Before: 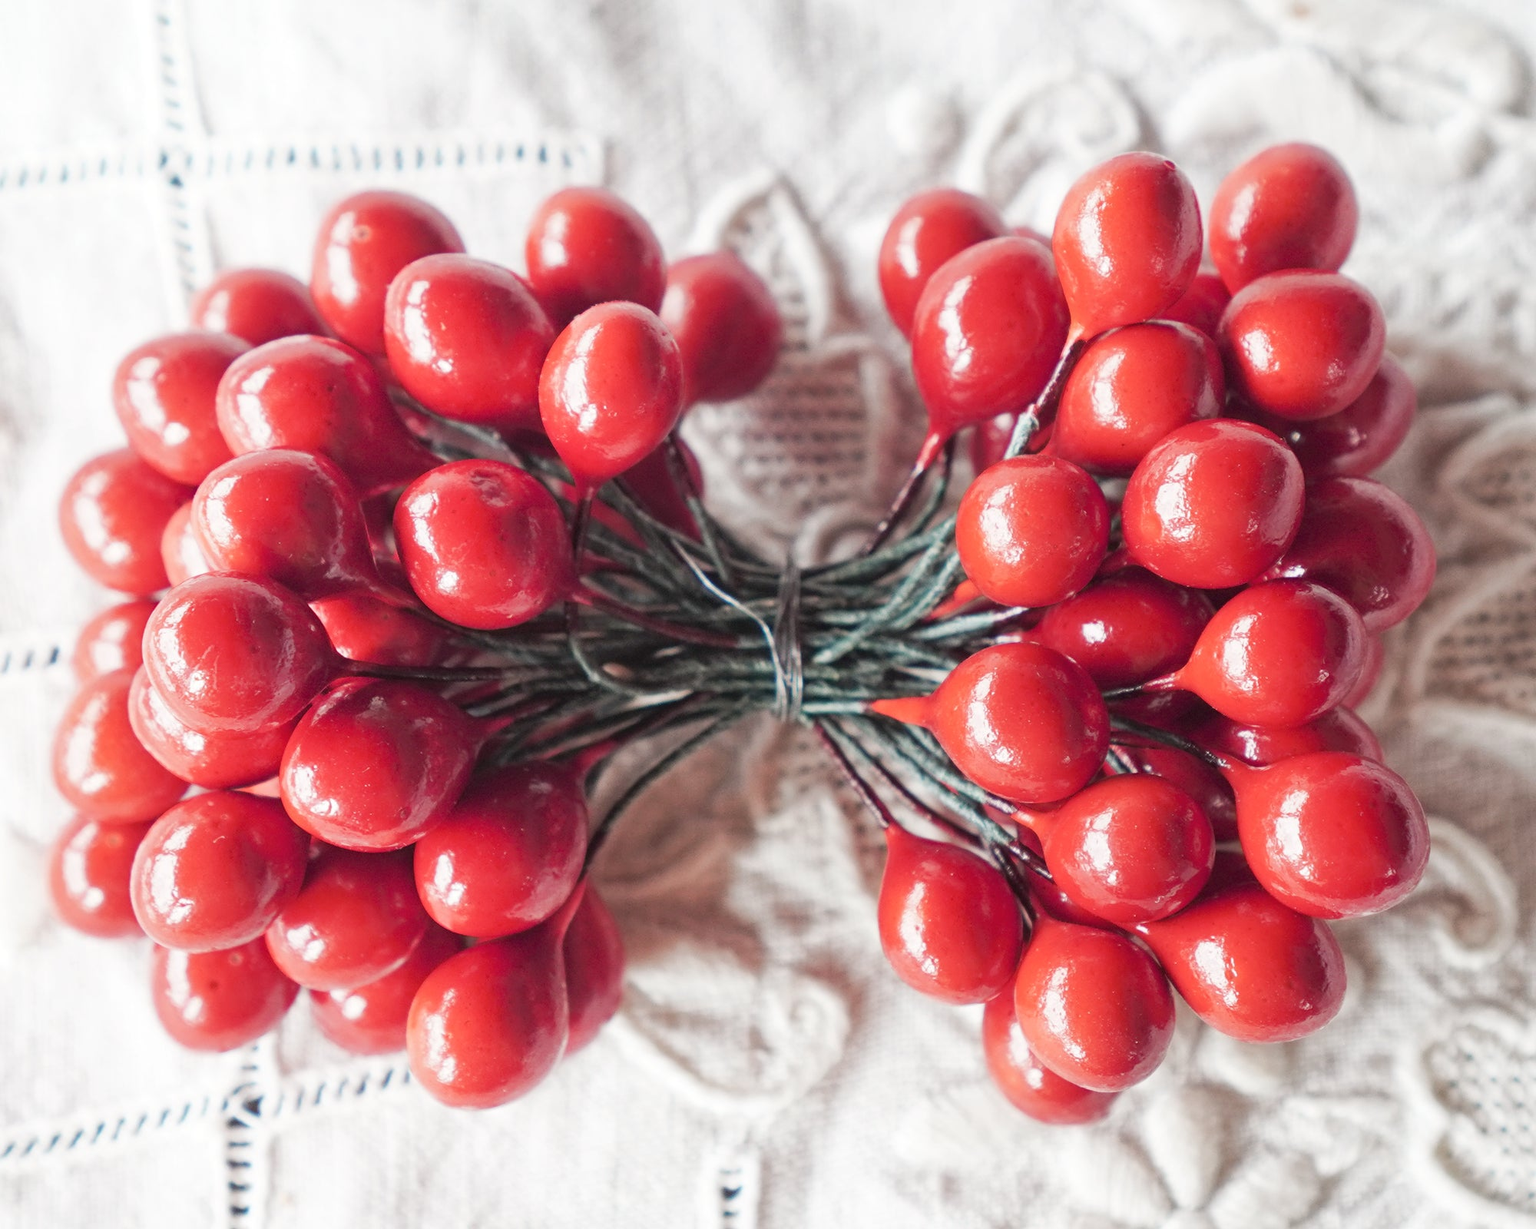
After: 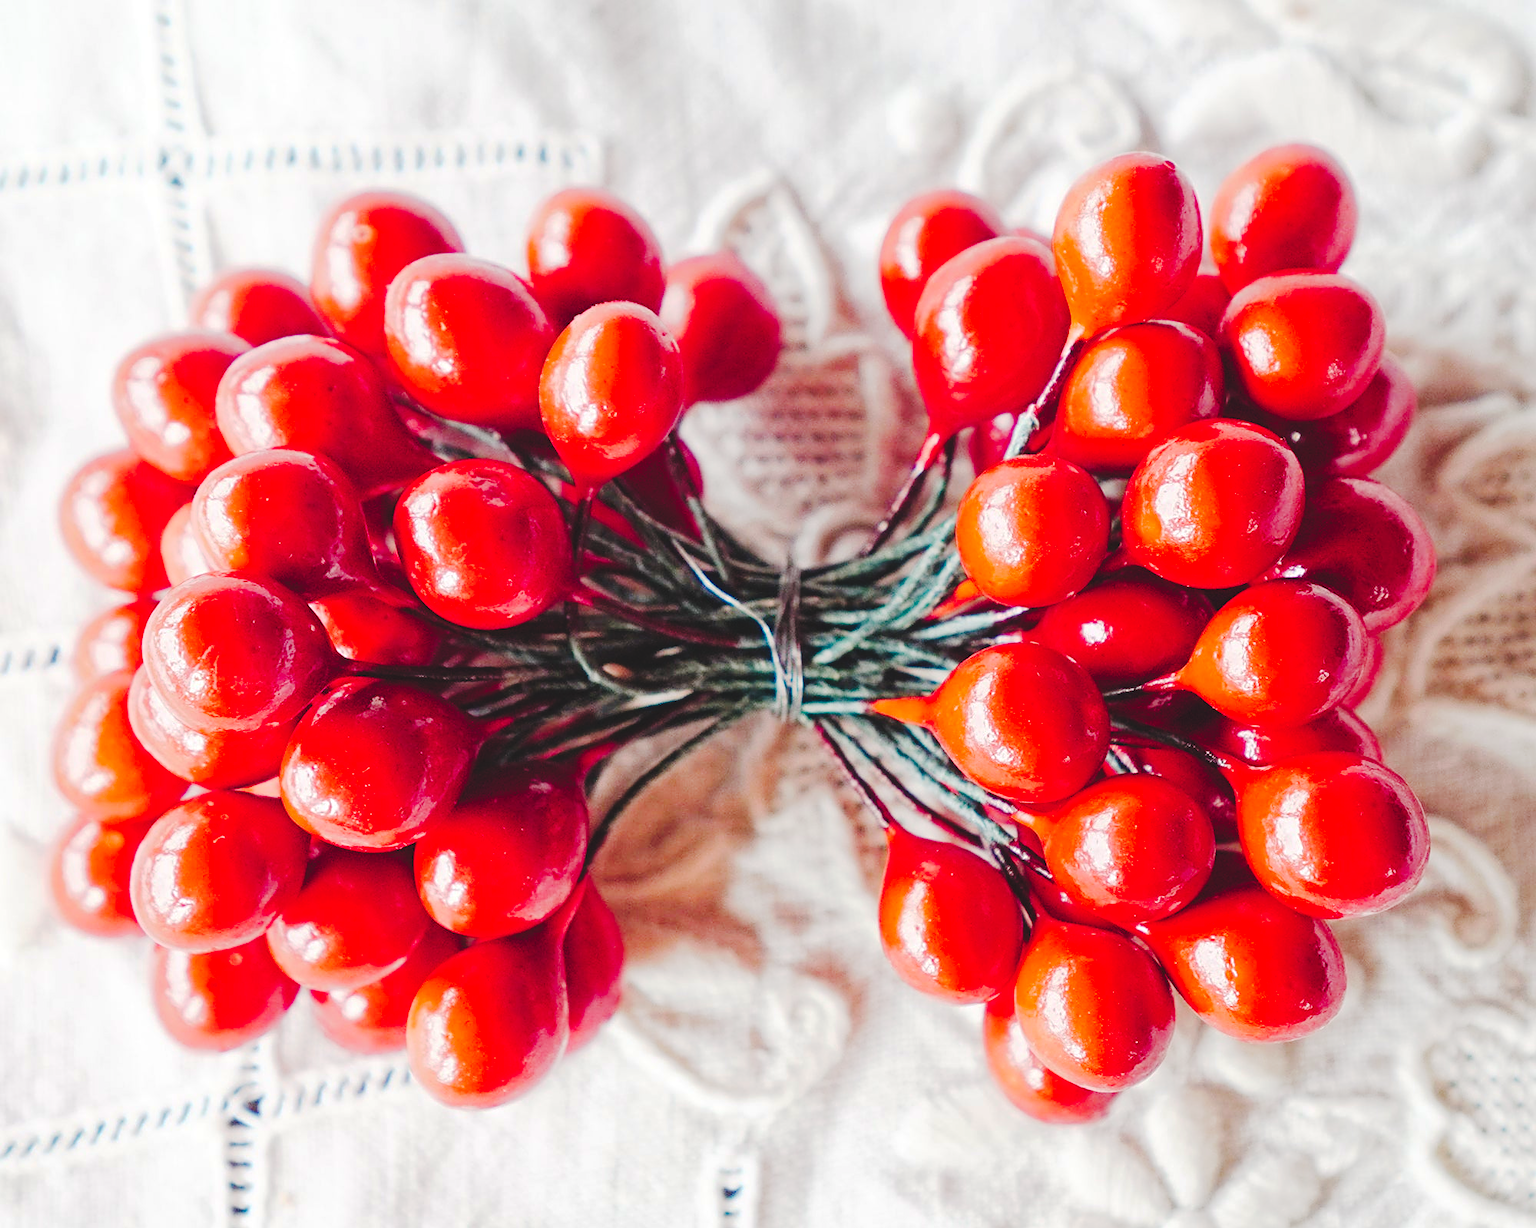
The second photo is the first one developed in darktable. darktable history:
sharpen: on, module defaults
tone curve: curves: ch0 [(0, 0) (0.003, 0.079) (0.011, 0.083) (0.025, 0.088) (0.044, 0.095) (0.069, 0.106) (0.1, 0.115) (0.136, 0.127) (0.177, 0.152) (0.224, 0.198) (0.277, 0.263) (0.335, 0.371) (0.399, 0.483) (0.468, 0.582) (0.543, 0.664) (0.623, 0.726) (0.709, 0.793) (0.801, 0.842) (0.898, 0.896) (1, 1)], preserve colors none
color balance rgb: perceptual saturation grading › global saturation 30%, global vibrance 30%
